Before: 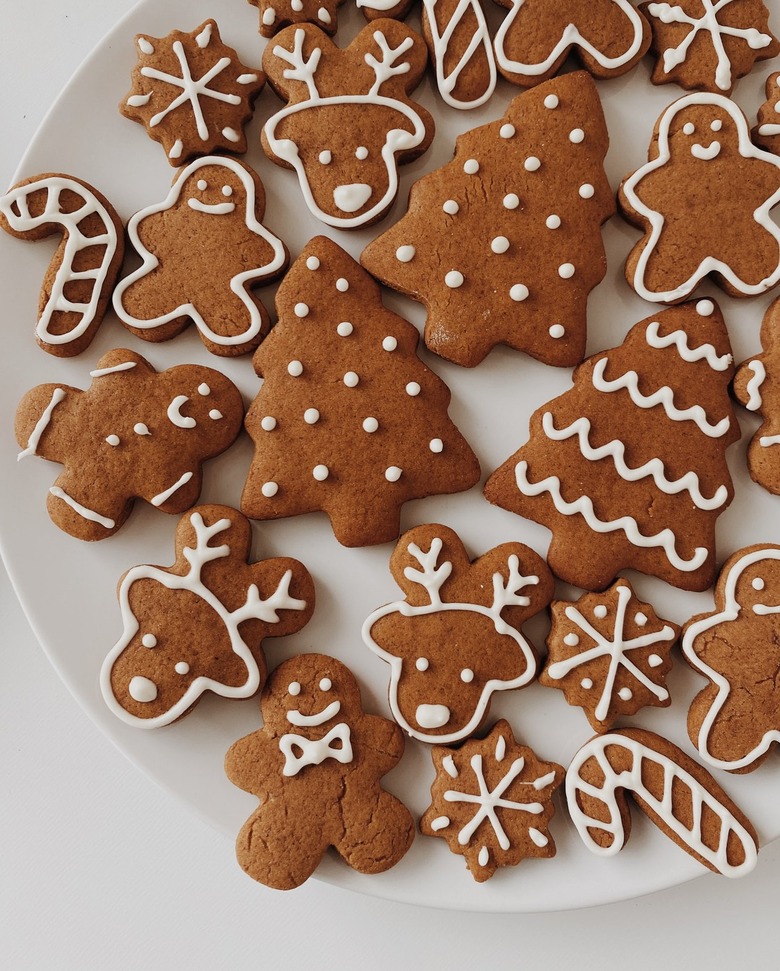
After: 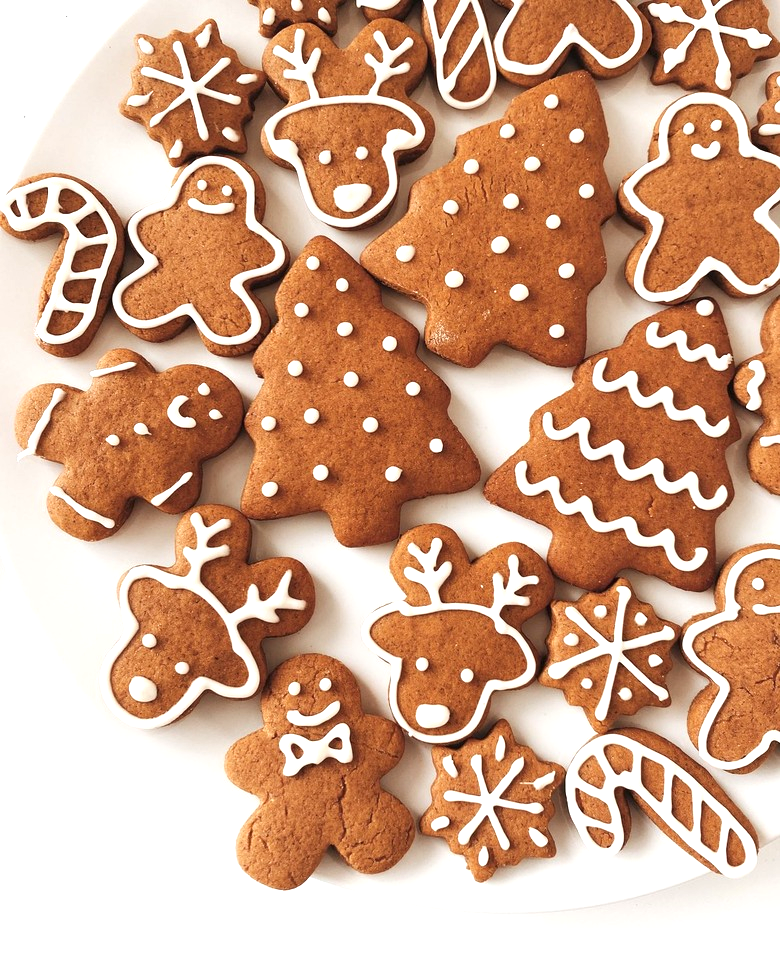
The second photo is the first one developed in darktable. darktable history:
exposure: black level correction 0, exposure 1.104 EV, compensate highlight preservation false
tone equalizer: -7 EV 0.168 EV, -6 EV 0.154 EV, -5 EV 0.072 EV, -4 EV 0.048 EV, -2 EV -0.018 EV, -1 EV -0.041 EV, +0 EV -0.084 EV
color zones: curves: ch0 [(0, 0.5) (0.143, 0.5) (0.286, 0.5) (0.429, 0.5) (0.571, 0.5) (0.714, 0.476) (0.857, 0.5) (1, 0.5)]; ch2 [(0, 0.5) (0.143, 0.5) (0.286, 0.5) (0.429, 0.5) (0.571, 0.5) (0.714, 0.487) (0.857, 0.5) (1, 0.5)]
